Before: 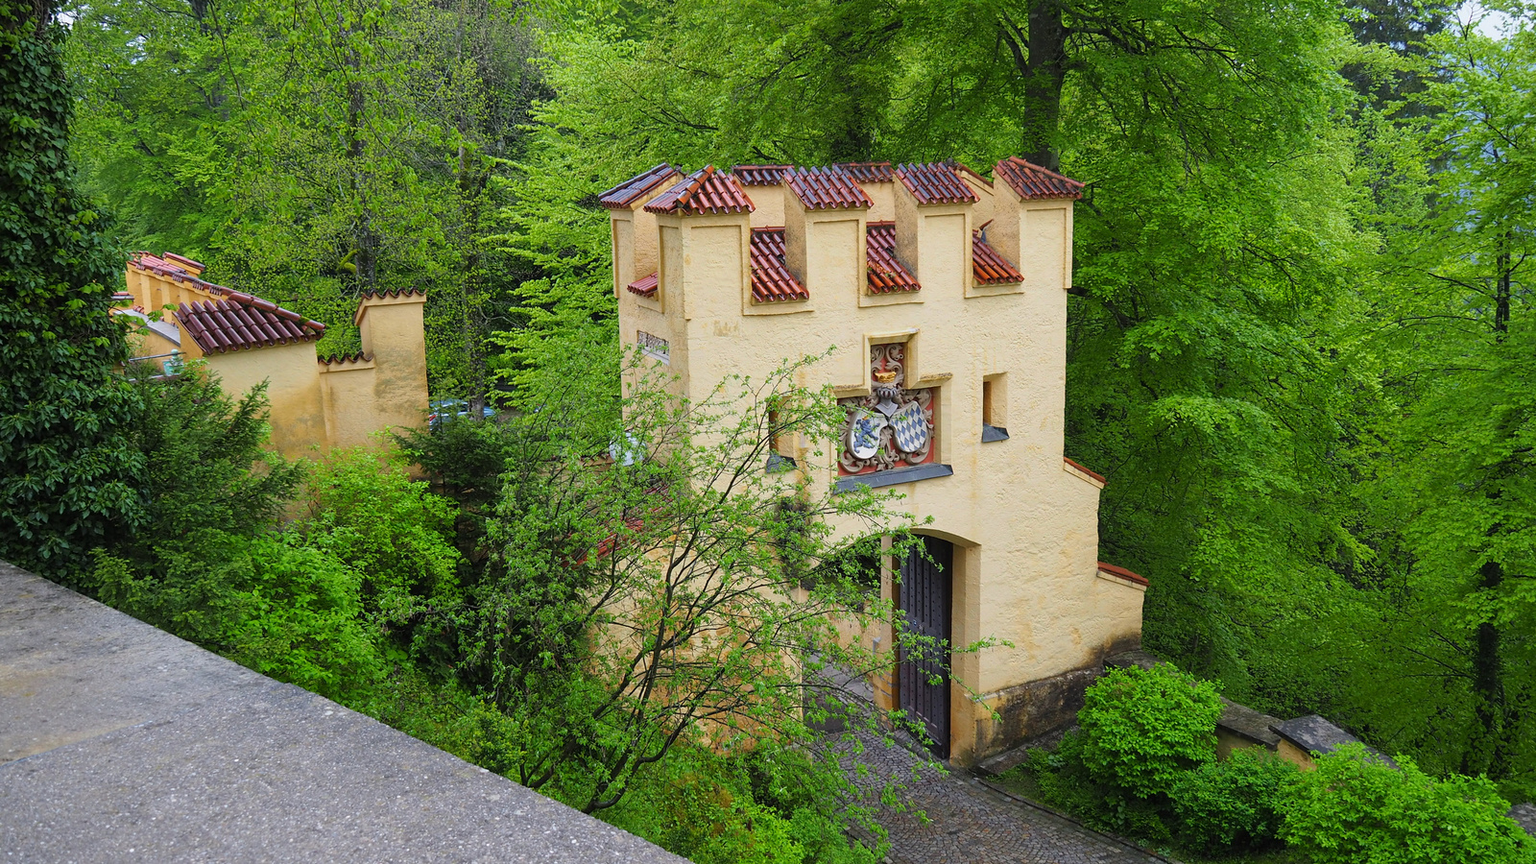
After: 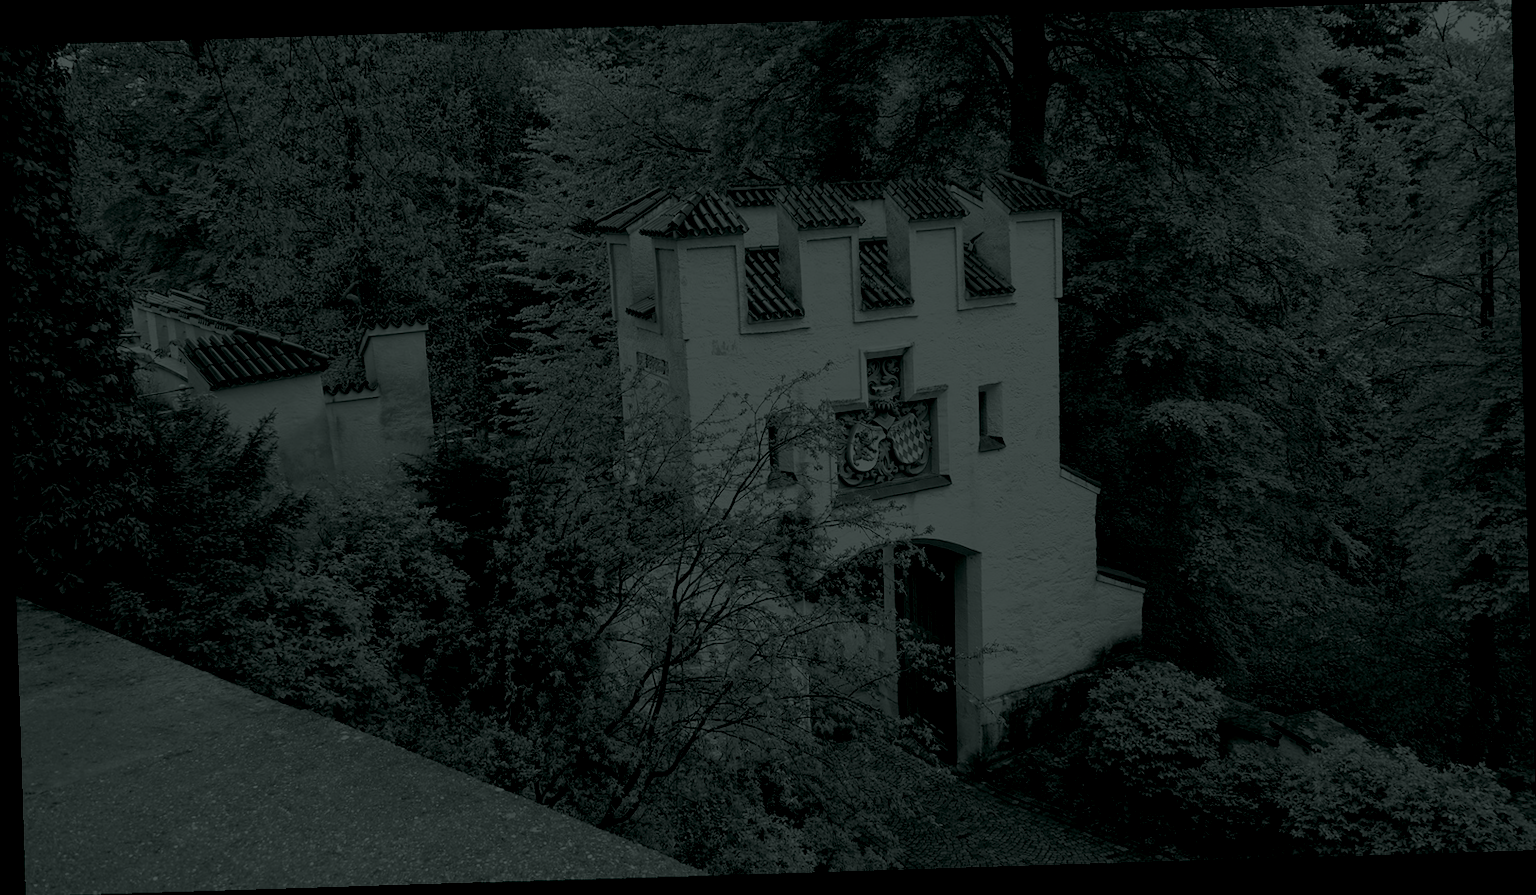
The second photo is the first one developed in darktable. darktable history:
colorize: hue 90°, saturation 19%, lightness 1.59%, version 1
rotate and perspective: rotation -1.75°, automatic cropping off
tone curve: curves: ch0 [(0, 0) (0.139, 0.081) (0.304, 0.259) (0.502, 0.505) (0.683, 0.676) (0.761, 0.773) (0.858, 0.858) (0.987, 0.945)]; ch1 [(0, 0) (0.172, 0.123) (0.304, 0.288) (0.414, 0.44) (0.472, 0.473) (0.502, 0.508) (0.54, 0.543) (0.583, 0.601) (0.638, 0.654) (0.741, 0.783) (1, 1)]; ch2 [(0, 0) (0.411, 0.424) (0.485, 0.476) (0.502, 0.502) (0.557, 0.54) (0.631, 0.576) (1, 1)], color space Lab, independent channels, preserve colors none
local contrast: highlights 100%, shadows 100%, detail 120%, midtone range 0.2
graduated density: density 0.38 EV, hardness 21%, rotation -6.11°, saturation 32%
